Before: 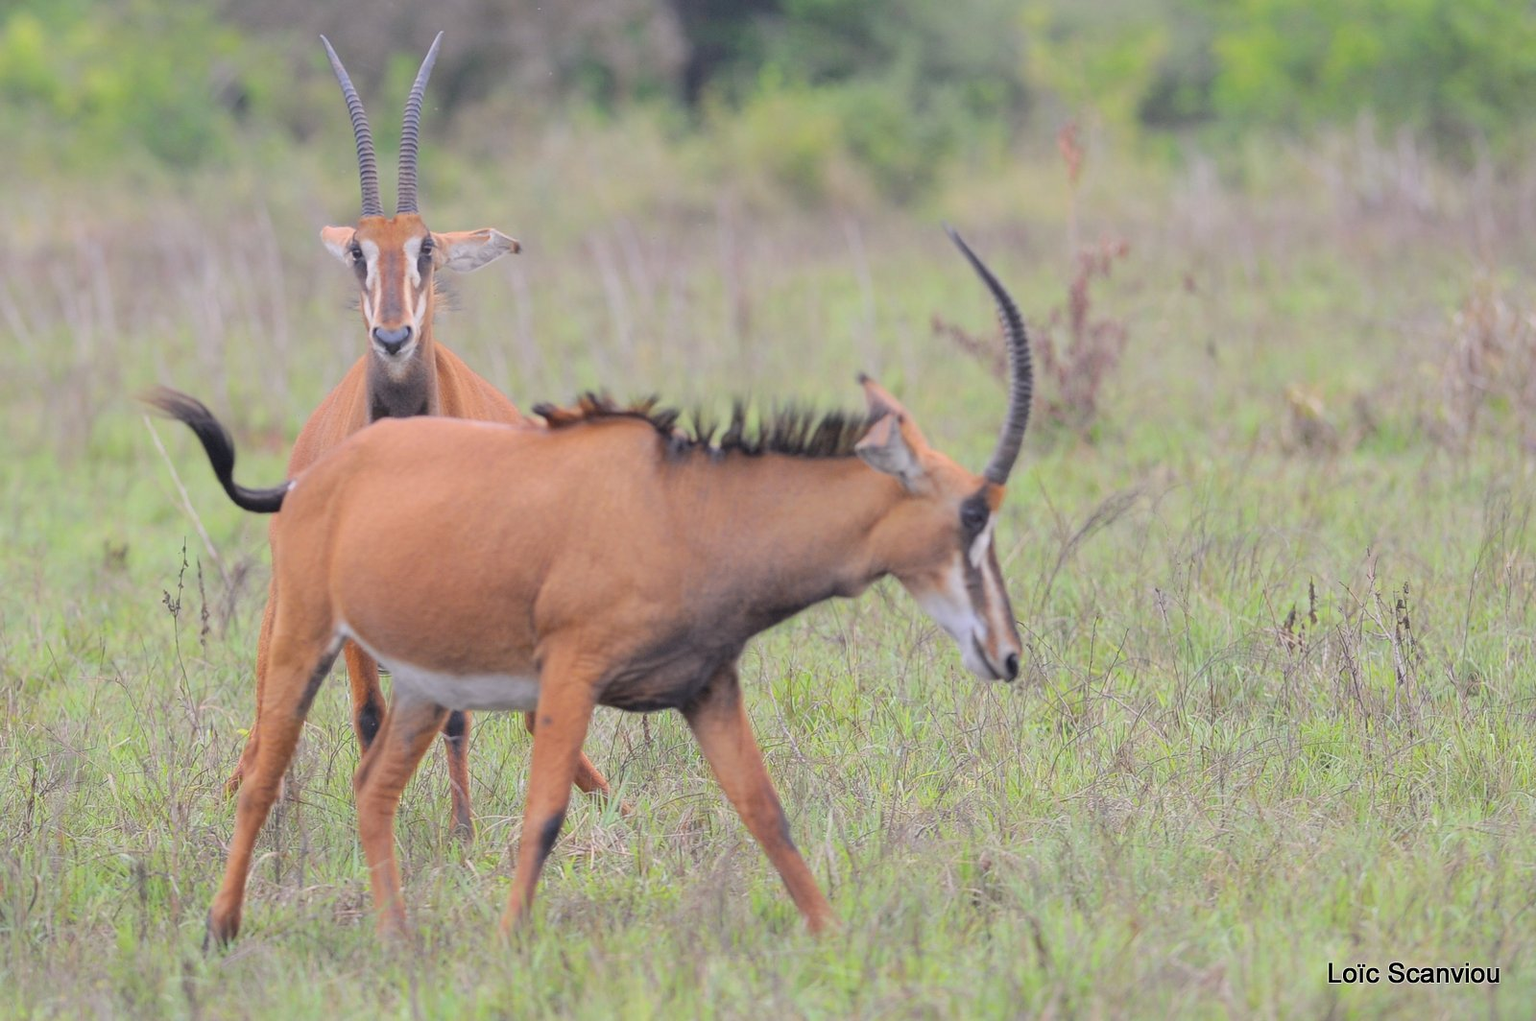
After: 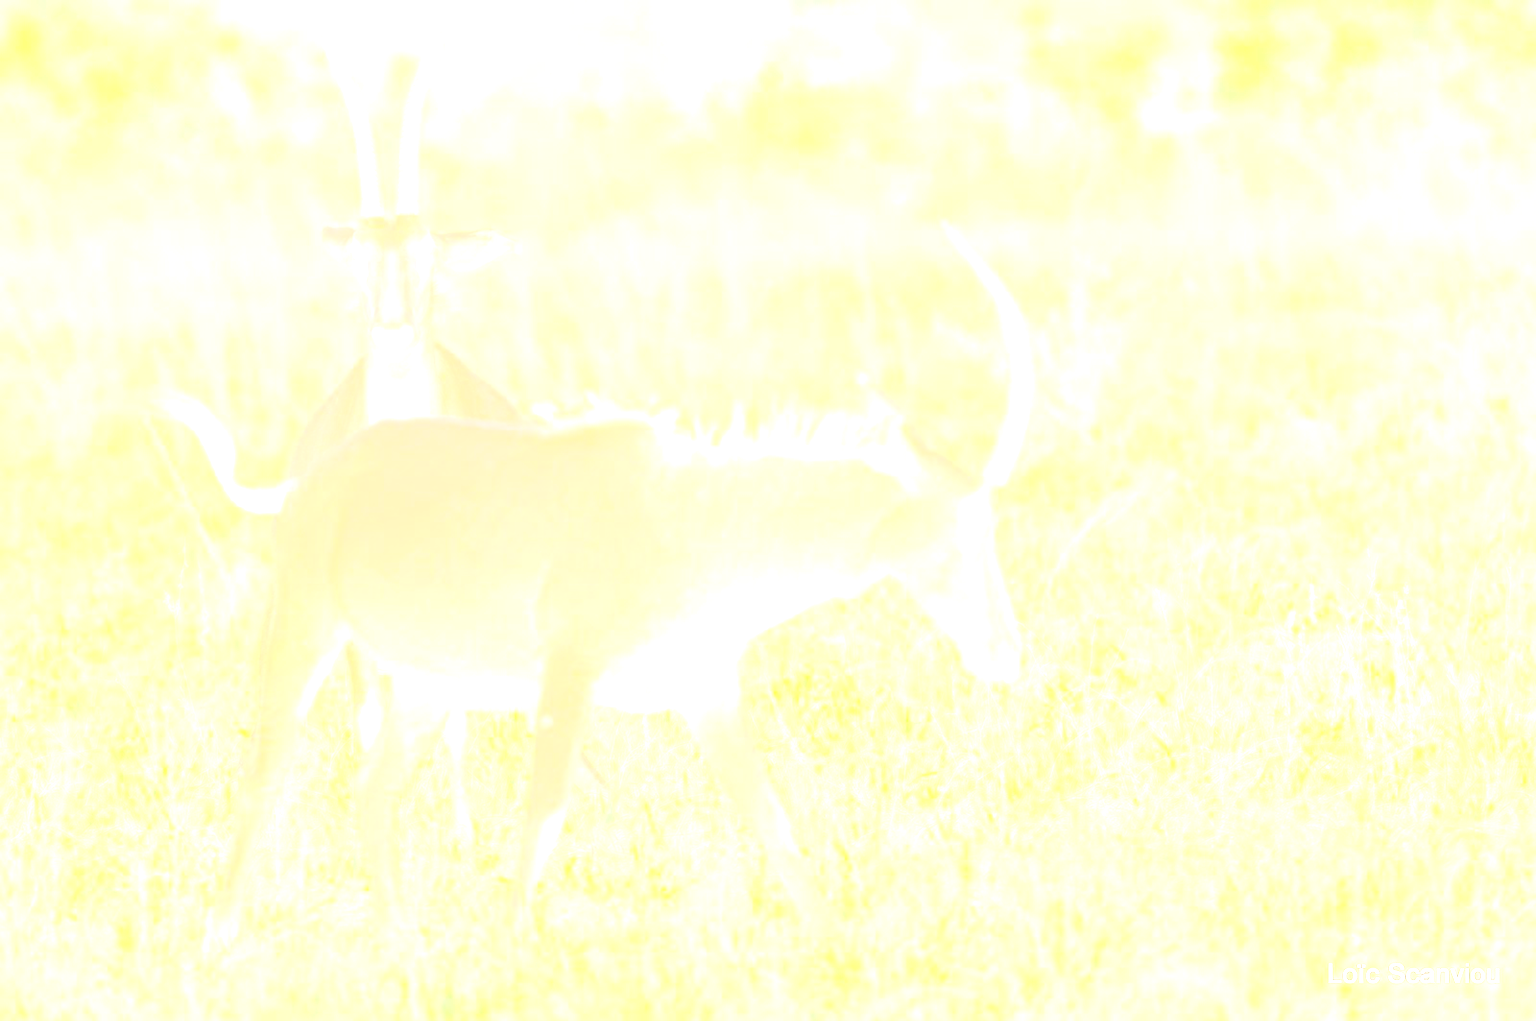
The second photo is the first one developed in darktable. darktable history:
color balance rgb: perceptual saturation grading › global saturation 25%, global vibrance 10%
white balance: red 1.029, blue 0.92
grain: coarseness 0.09 ISO
bloom: size 85%, threshold 5%, strength 85%
sharpen: on, module defaults
exposure: black level correction 0.001, compensate highlight preservation false
